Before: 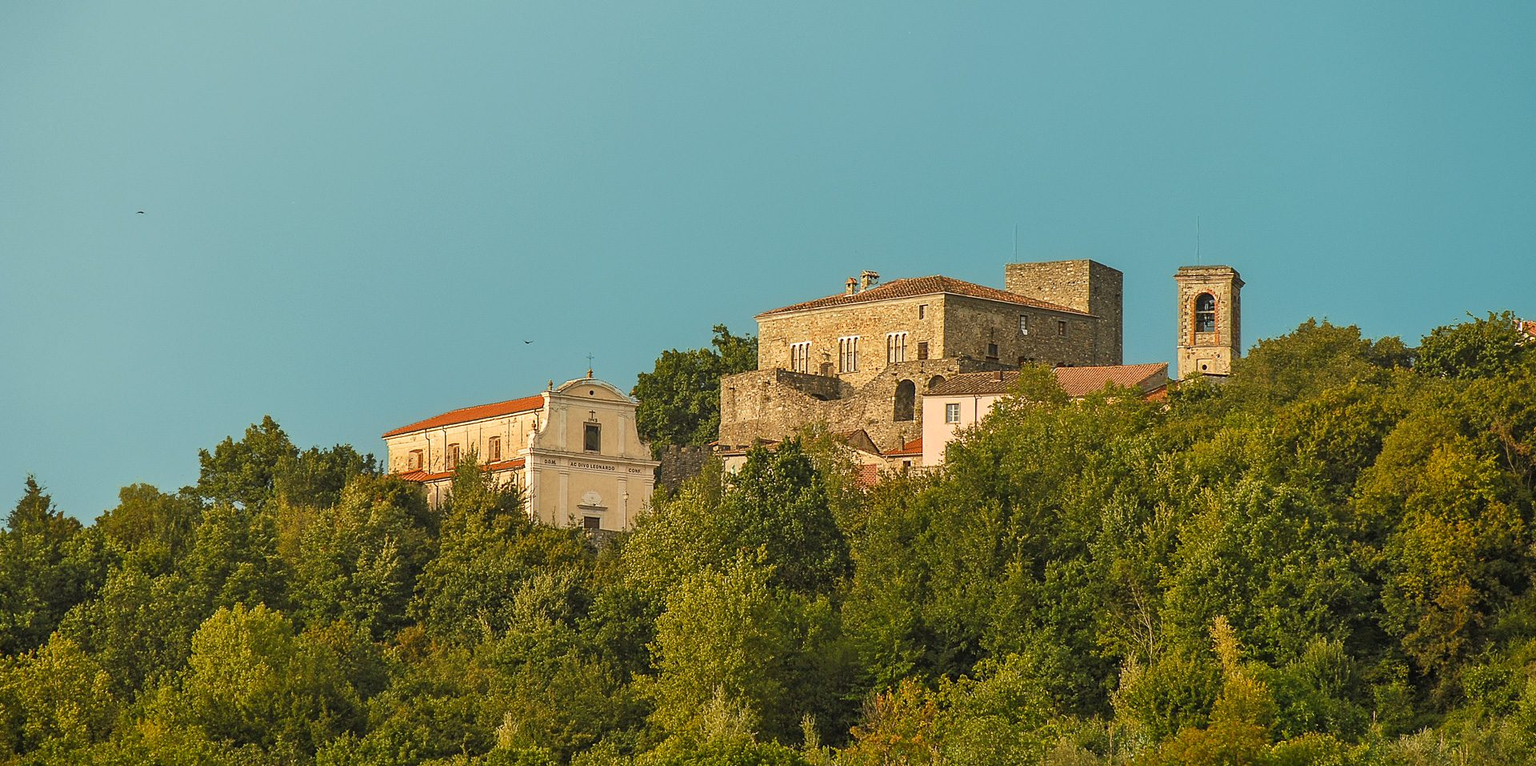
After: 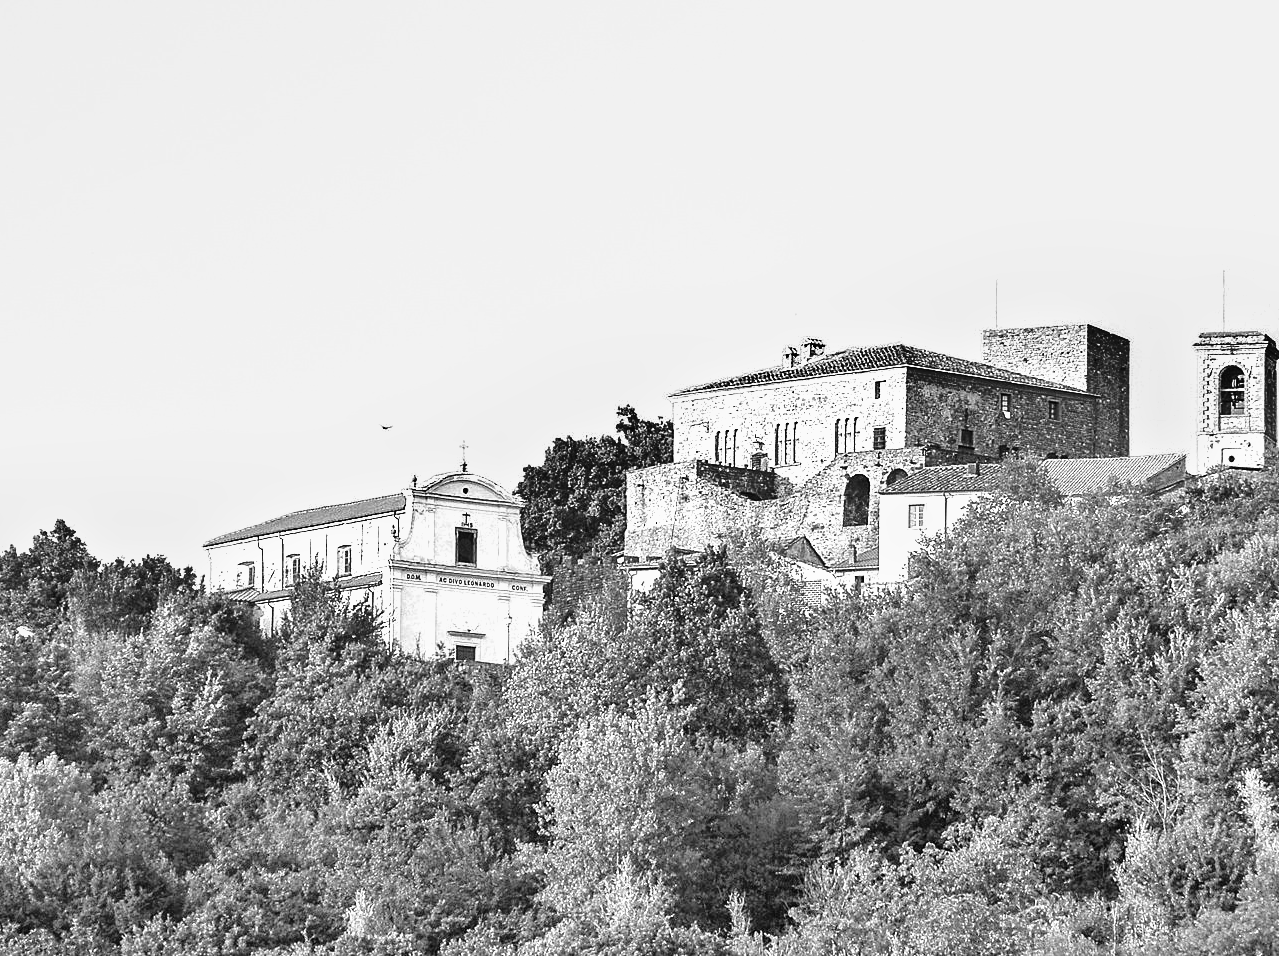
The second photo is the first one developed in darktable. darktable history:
monochrome: a 32, b 64, size 2.3
crop and rotate: left 14.292%, right 19.041%
fill light: exposure -2 EV, width 8.6
exposure: black level correction 0, exposure 1.45 EV, compensate exposure bias true, compensate highlight preservation false
white balance: red 0.98, blue 1.61
levels: mode automatic
shadows and highlights: soften with gaussian
